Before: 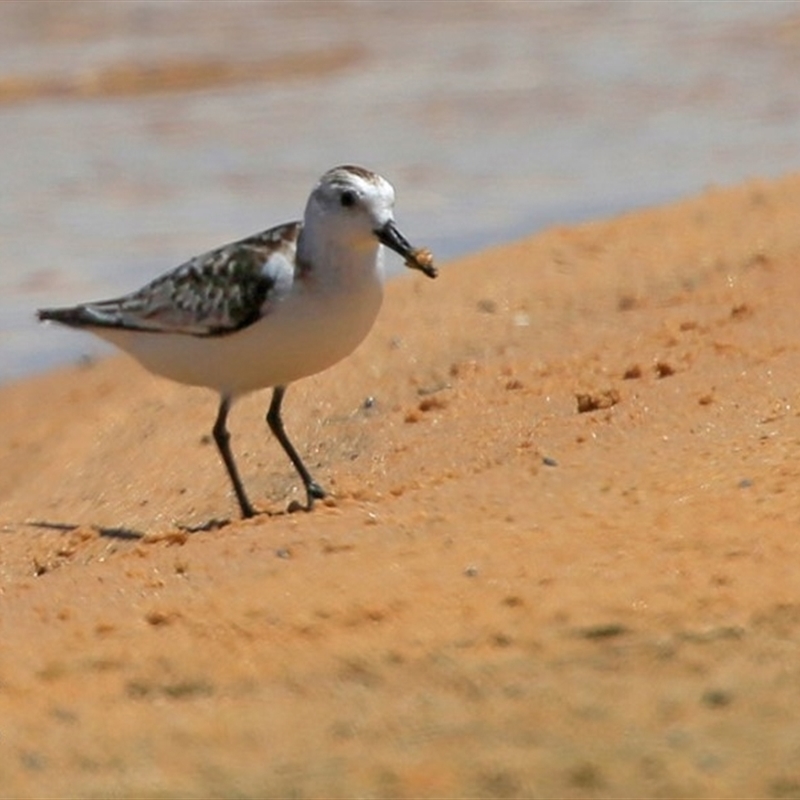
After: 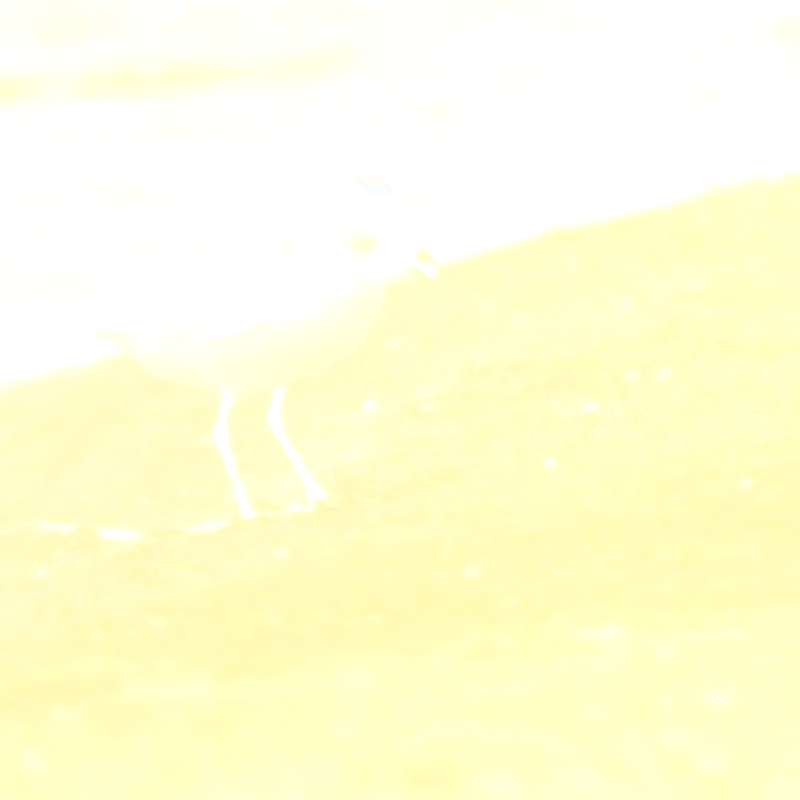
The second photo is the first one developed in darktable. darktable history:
bloom: size 70%, threshold 25%, strength 70%
tone equalizer: -8 EV -0.417 EV, -7 EV -0.389 EV, -6 EV -0.333 EV, -5 EV -0.222 EV, -3 EV 0.222 EV, -2 EV 0.333 EV, -1 EV 0.389 EV, +0 EV 0.417 EV, edges refinement/feathering 500, mask exposure compensation -1.57 EV, preserve details no
